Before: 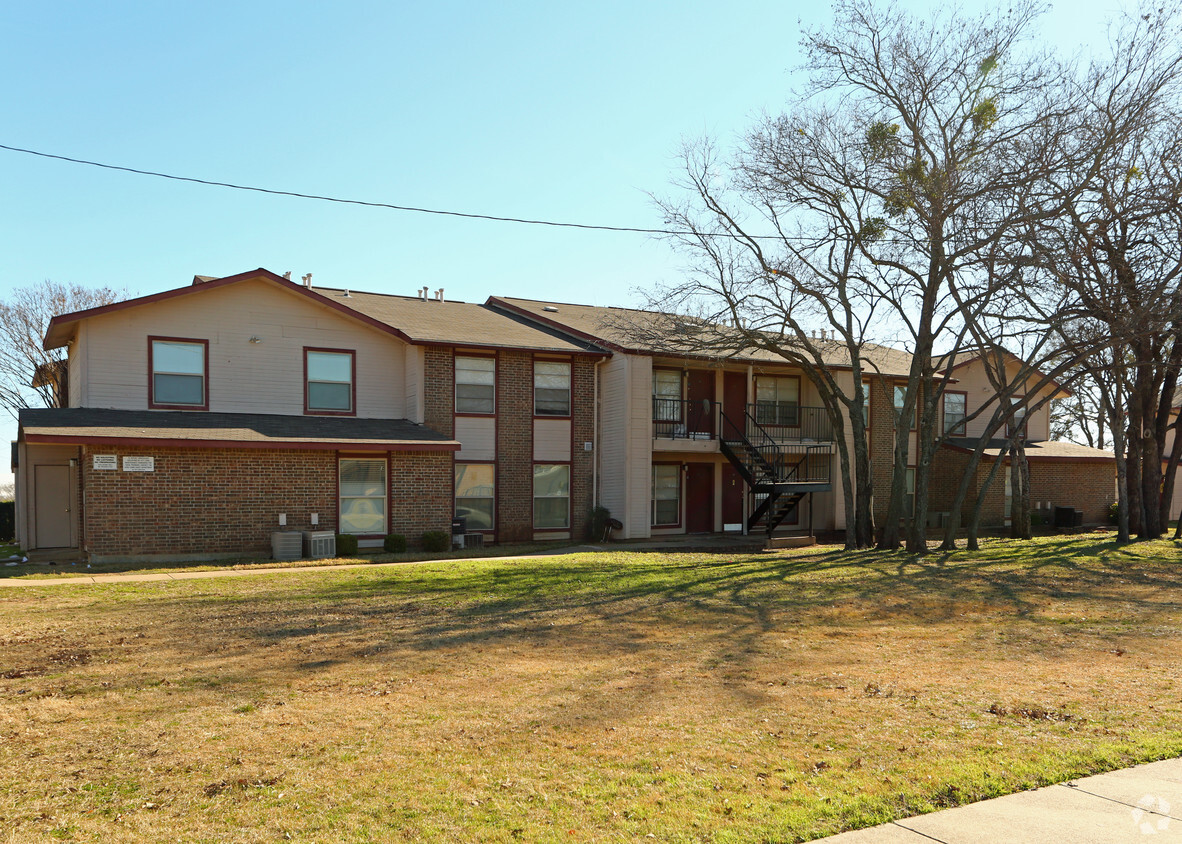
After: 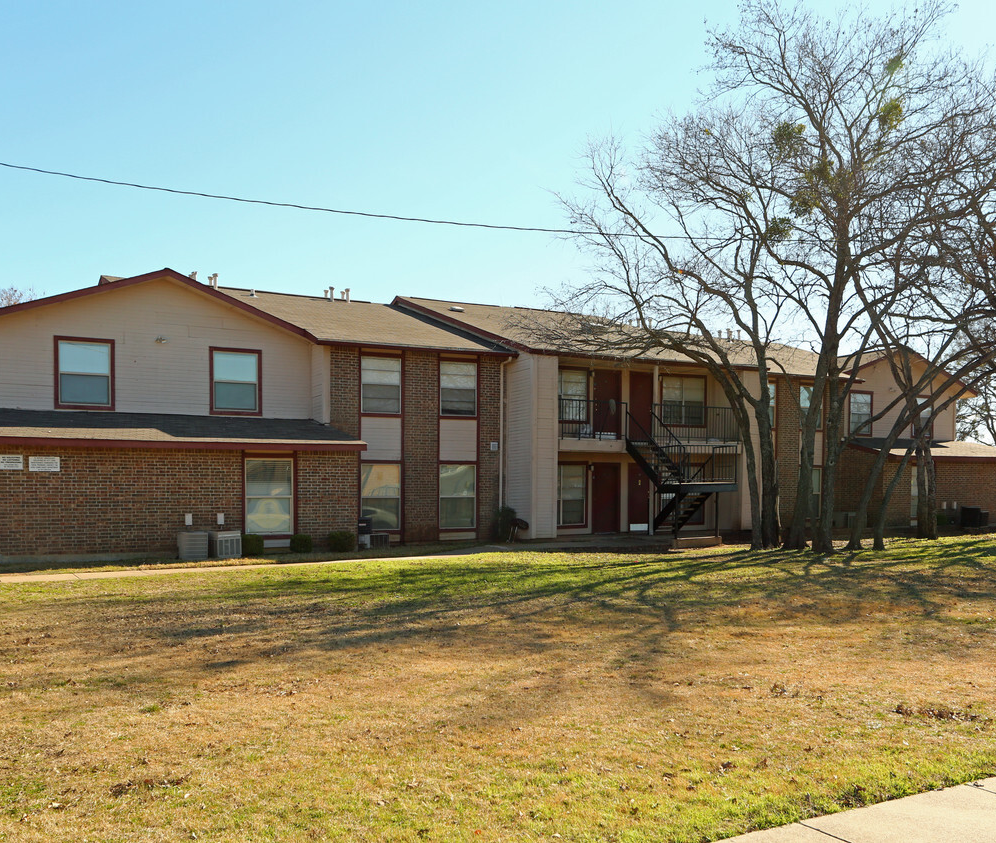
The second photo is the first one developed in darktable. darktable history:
crop: left 8.005%, right 7.521%
